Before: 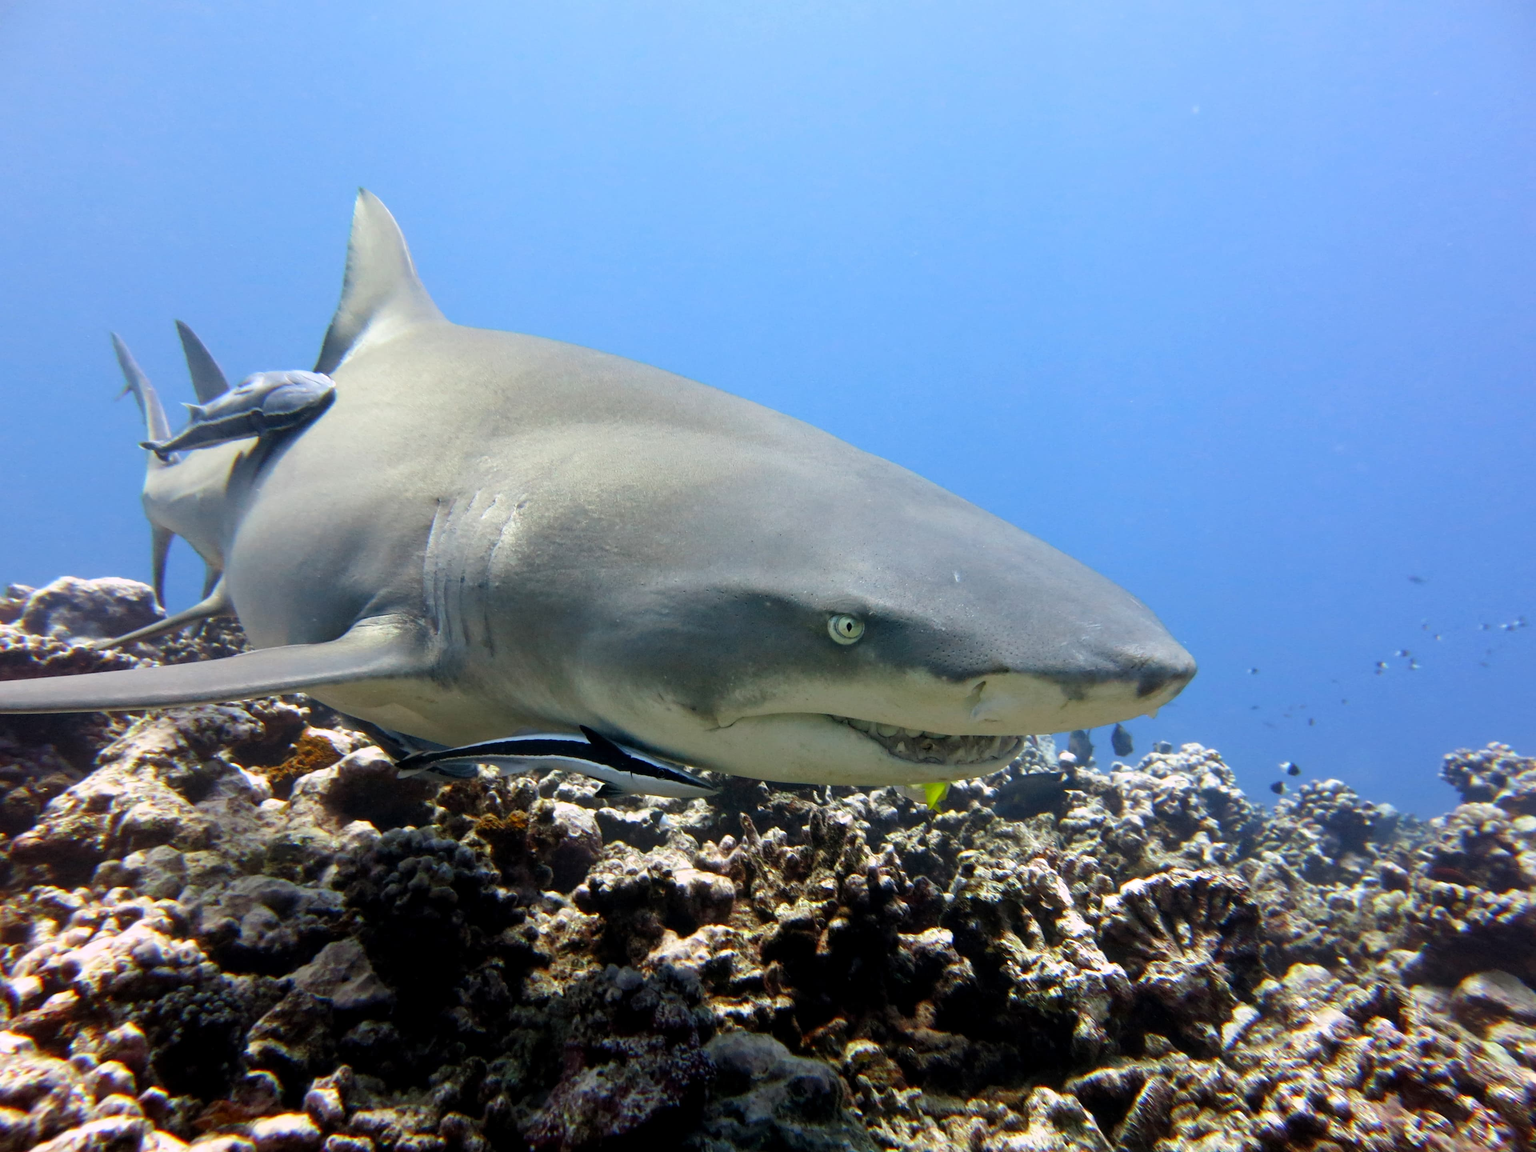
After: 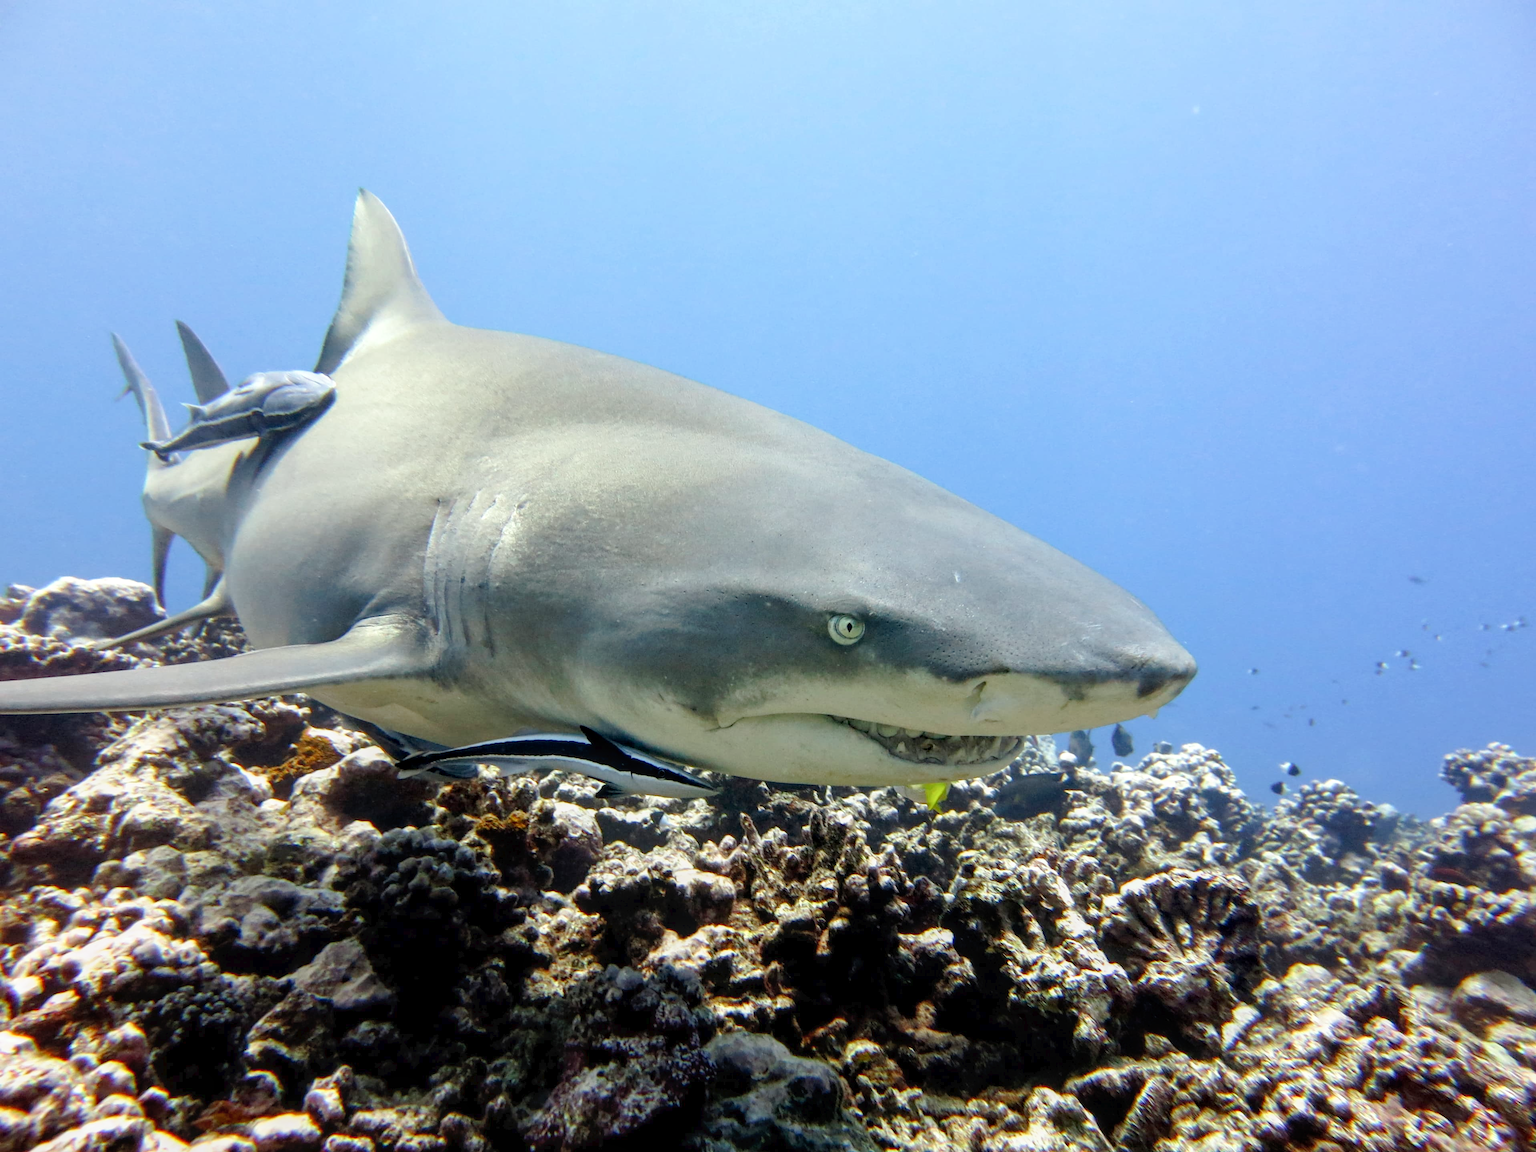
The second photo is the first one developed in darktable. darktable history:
color correction: highlights a* -2.62, highlights b* 2.26
local contrast: on, module defaults
tone curve: curves: ch0 [(0, 0) (0.003, 0.022) (0.011, 0.025) (0.025, 0.032) (0.044, 0.055) (0.069, 0.089) (0.1, 0.133) (0.136, 0.18) (0.177, 0.231) (0.224, 0.291) (0.277, 0.35) (0.335, 0.42) (0.399, 0.496) (0.468, 0.561) (0.543, 0.632) (0.623, 0.706) (0.709, 0.783) (0.801, 0.865) (0.898, 0.947) (1, 1)], preserve colors none
